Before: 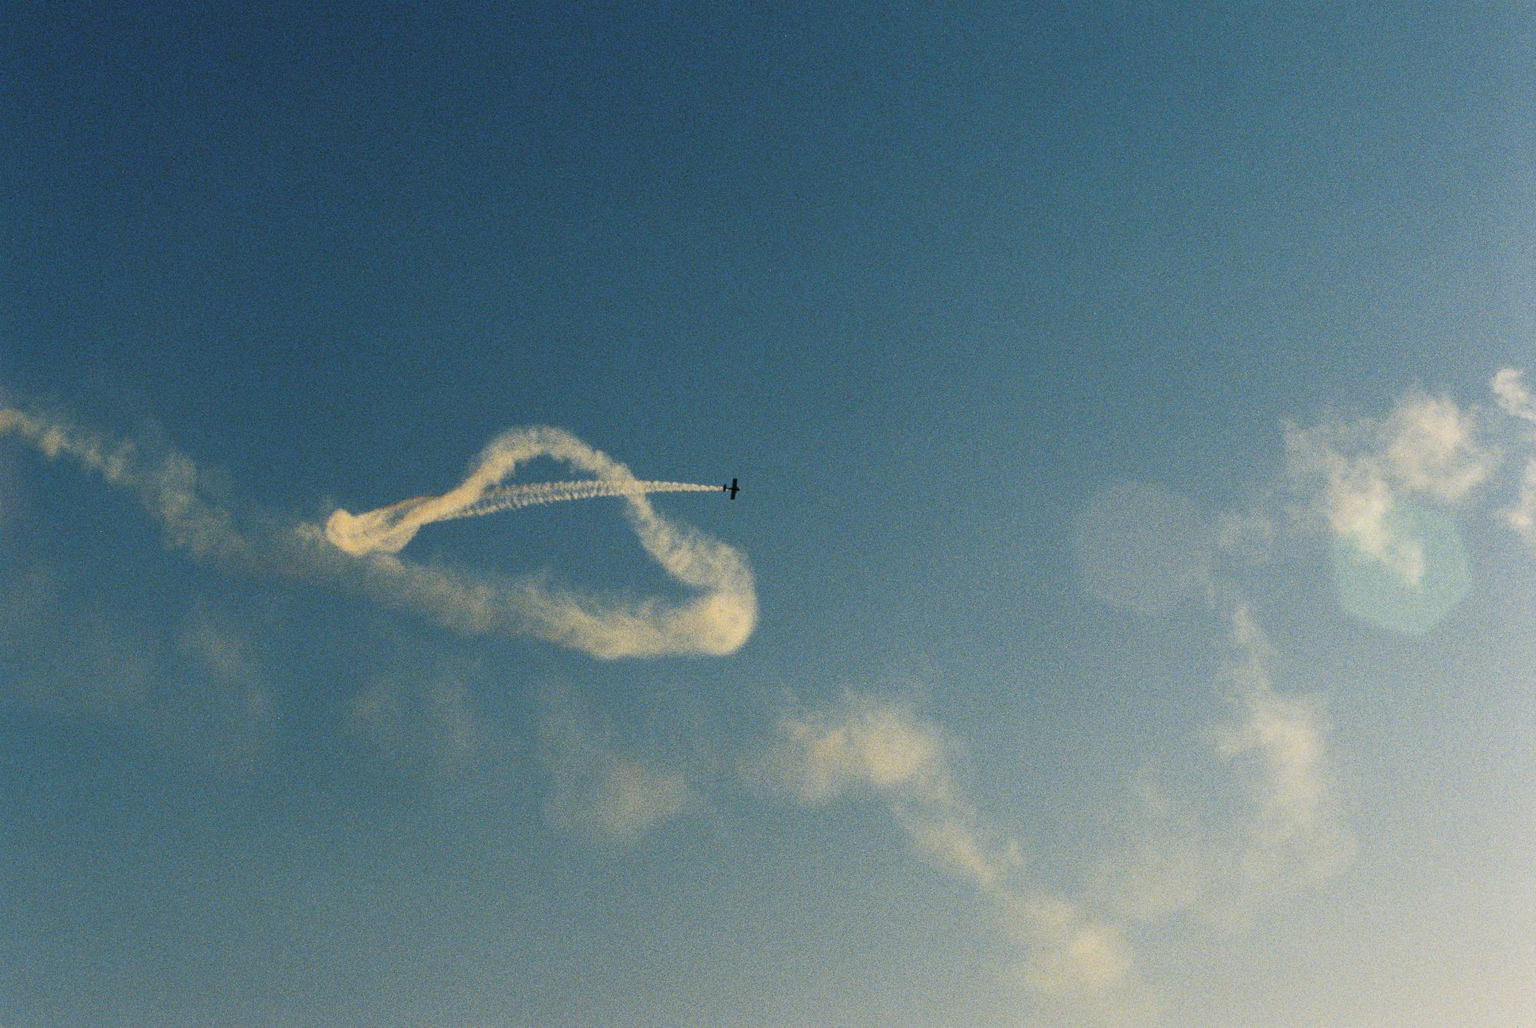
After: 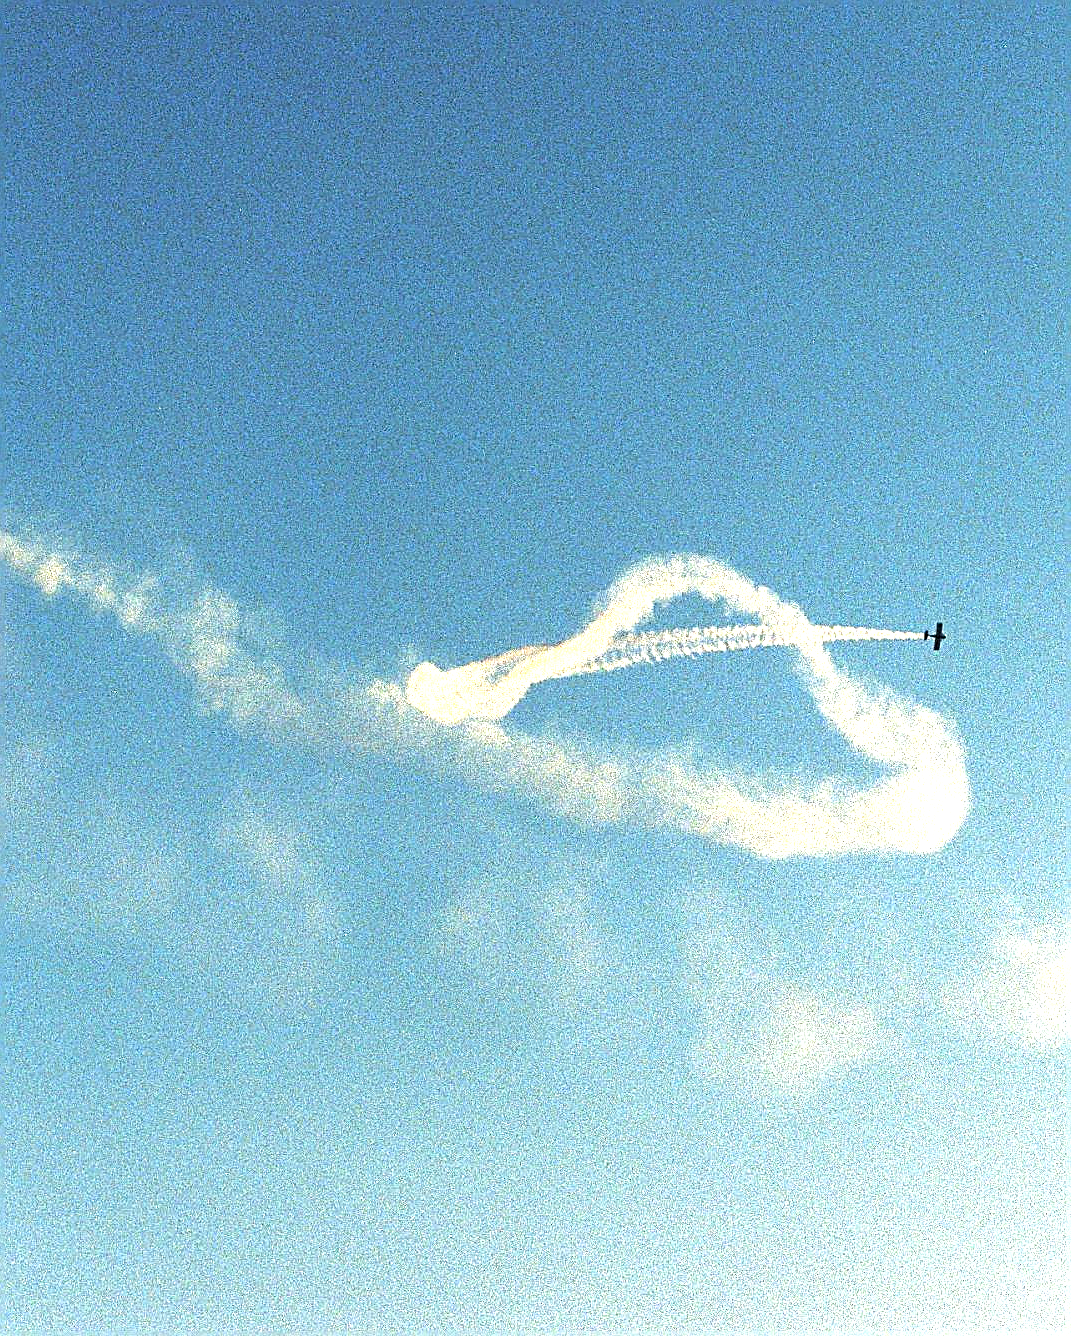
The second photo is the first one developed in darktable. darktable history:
exposure: black level correction 0, exposure 1.992 EV, compensate highlight preservation false
crop: left 0.86%, right 45.526%, bottom 0.085%
sharpen: radius 1.697, amount 1.303
